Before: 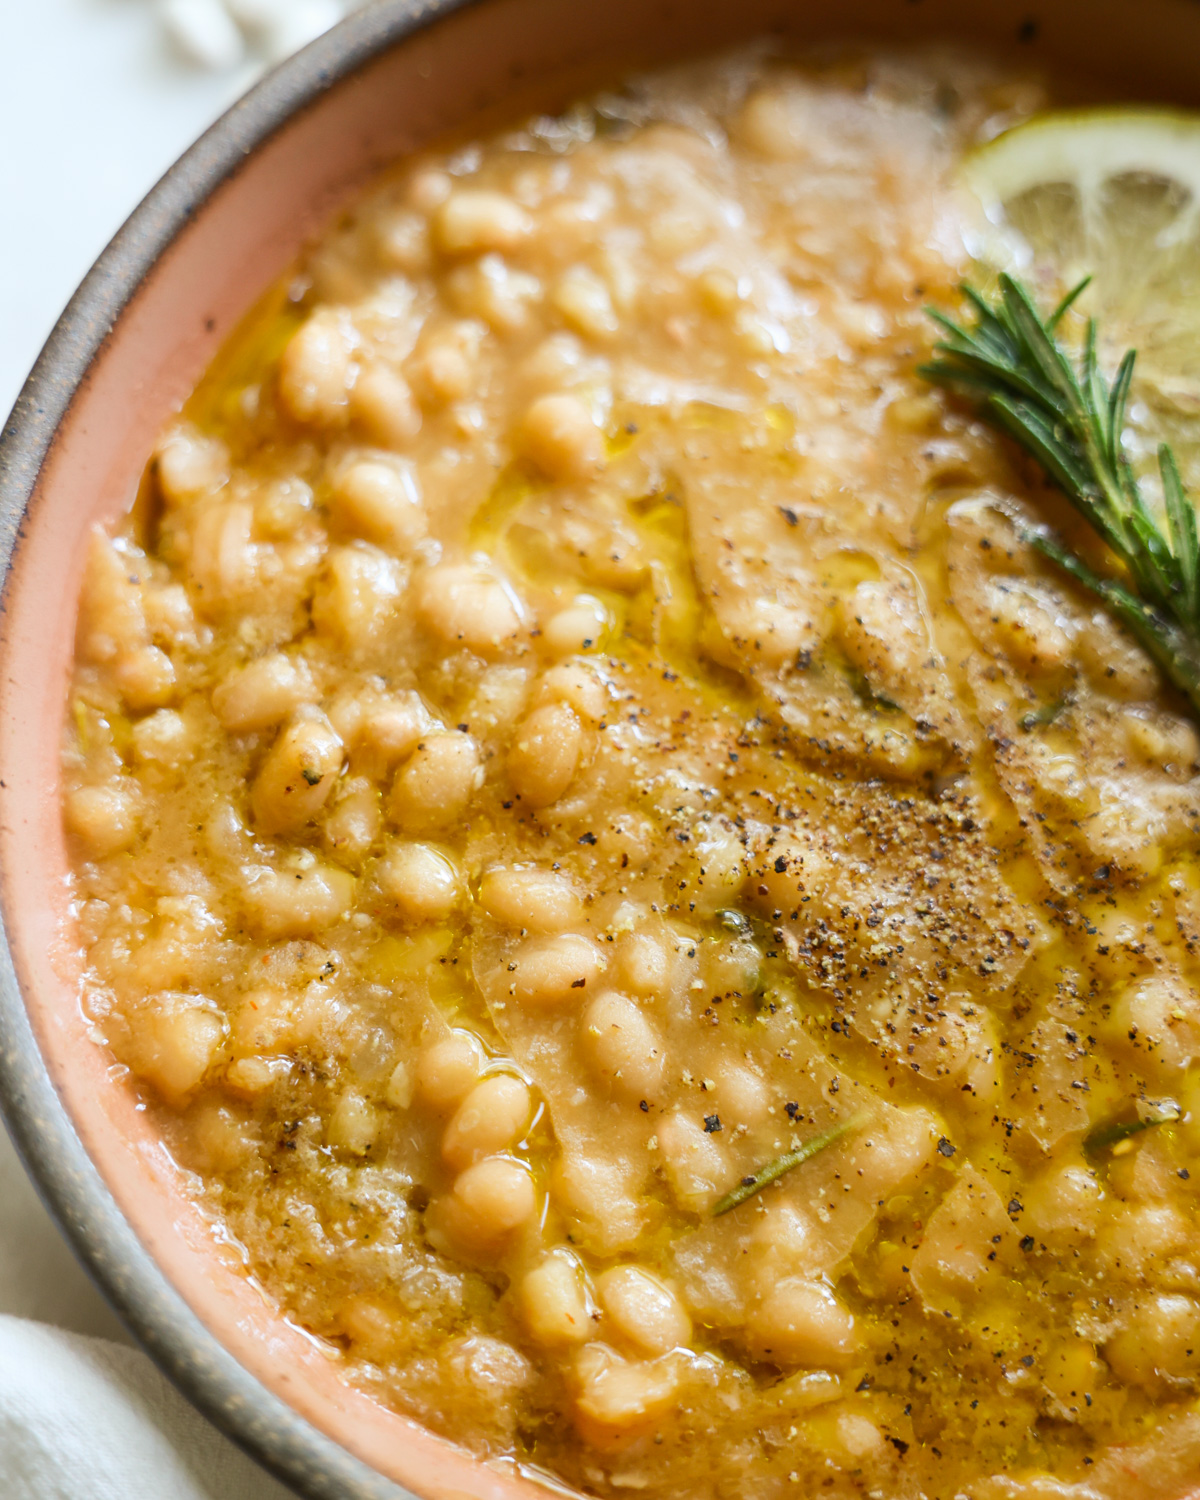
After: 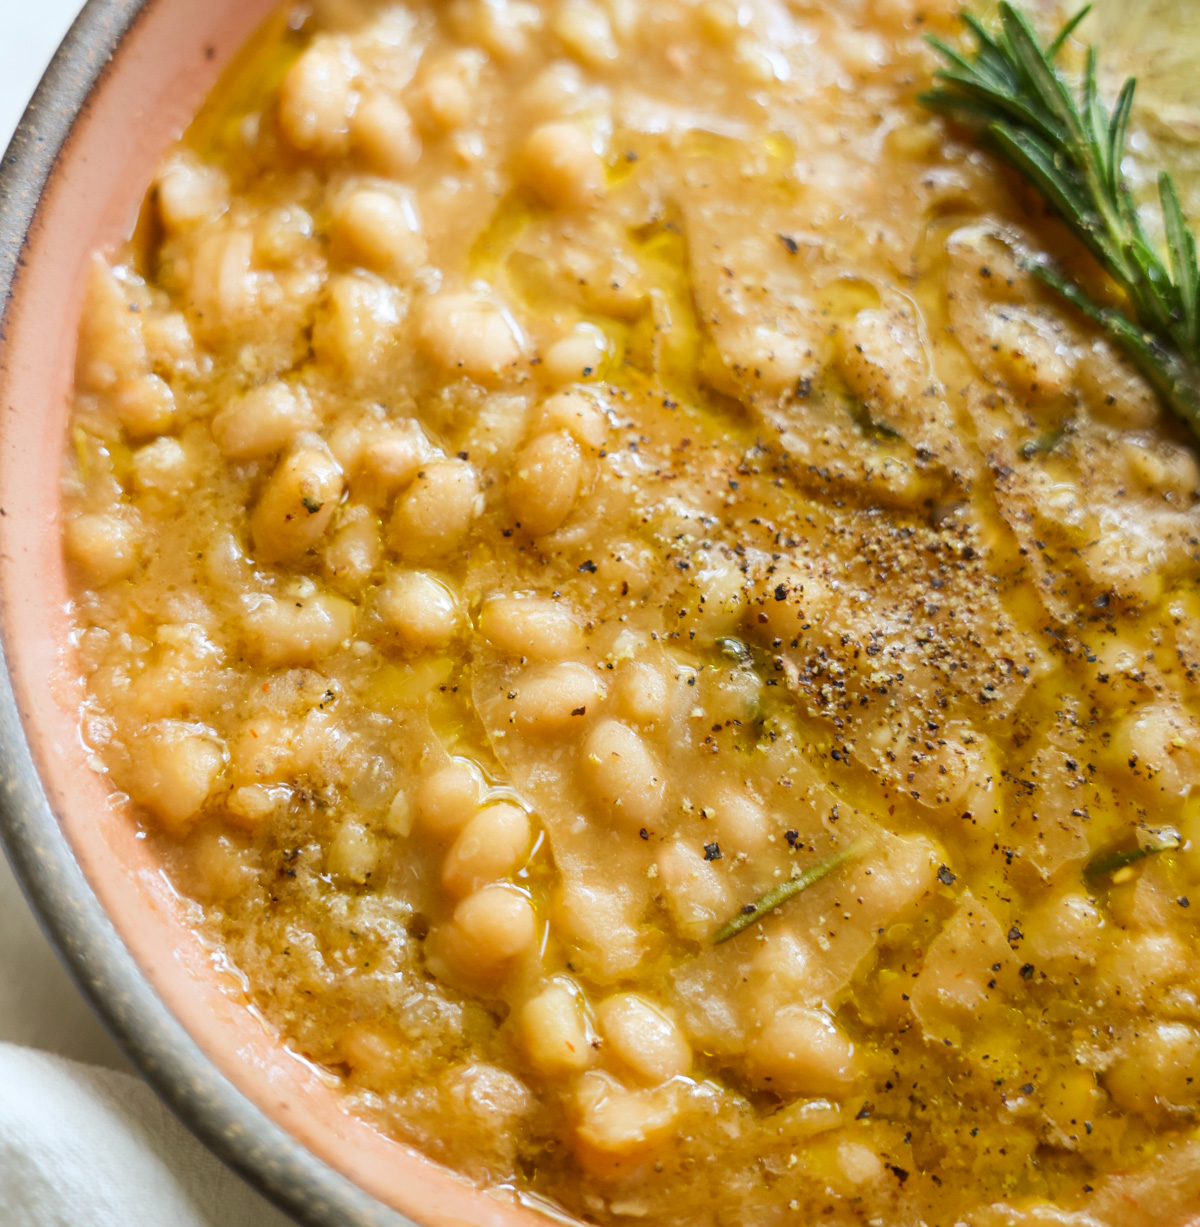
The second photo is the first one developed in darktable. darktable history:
crop and rotate: top 18.18%
